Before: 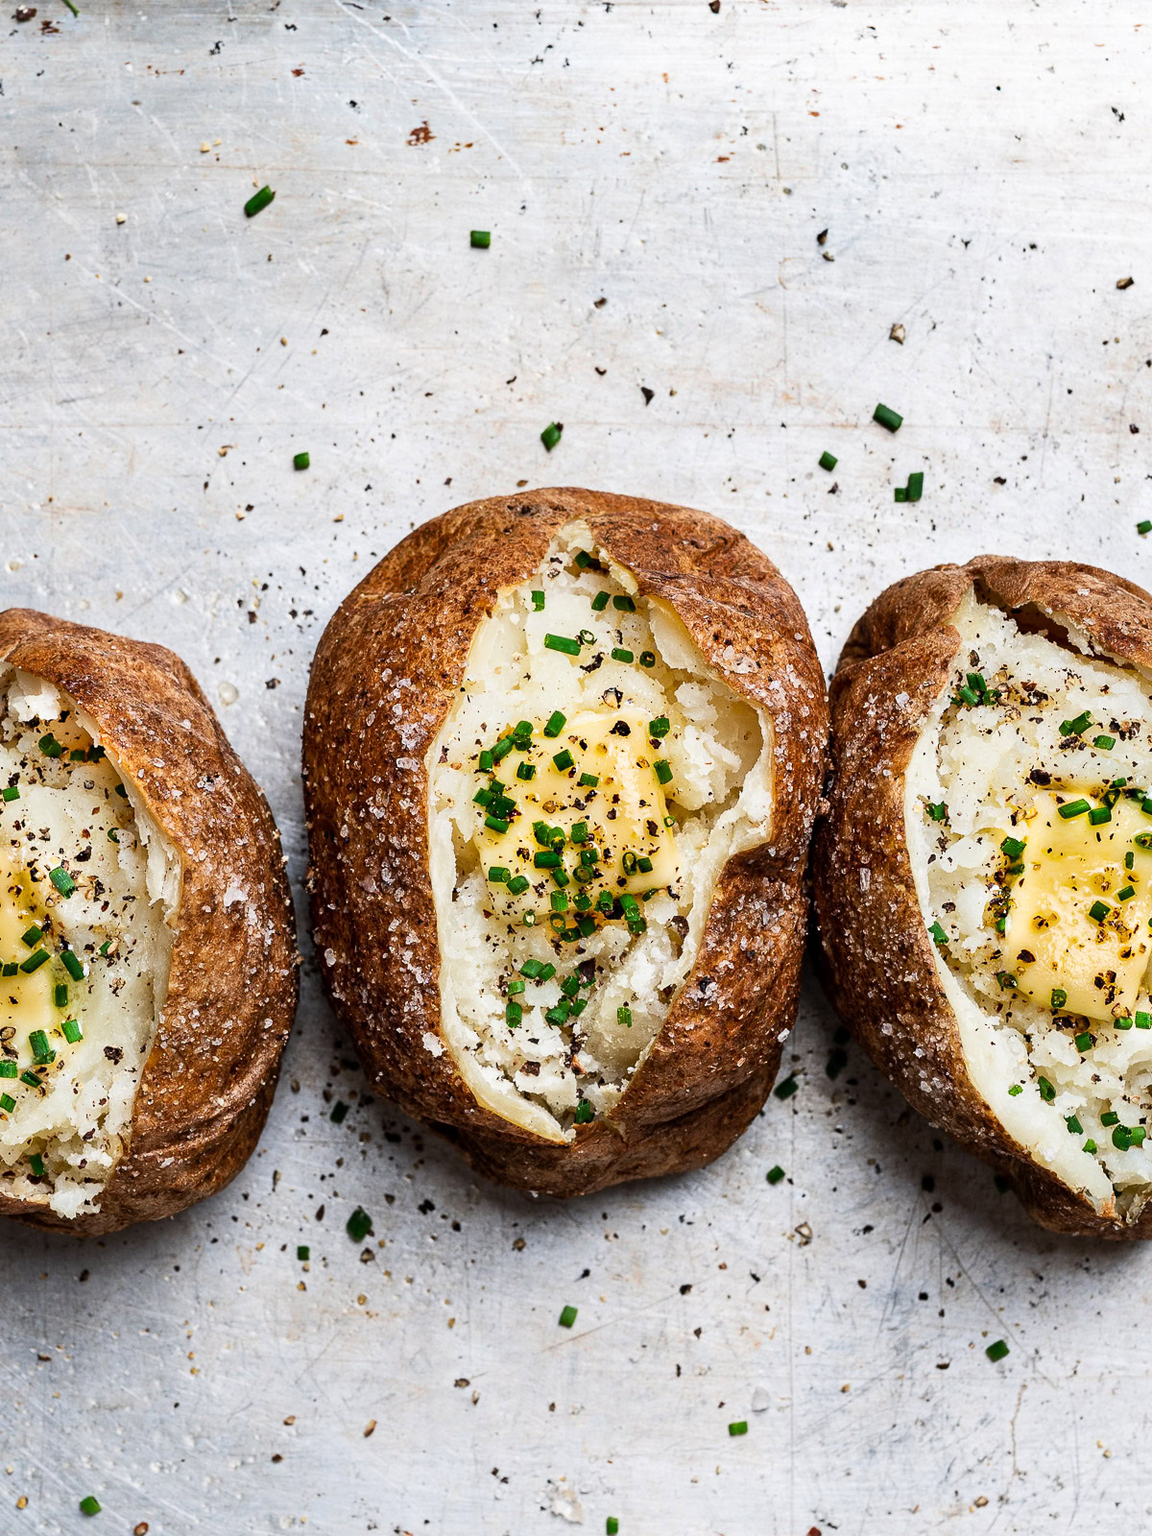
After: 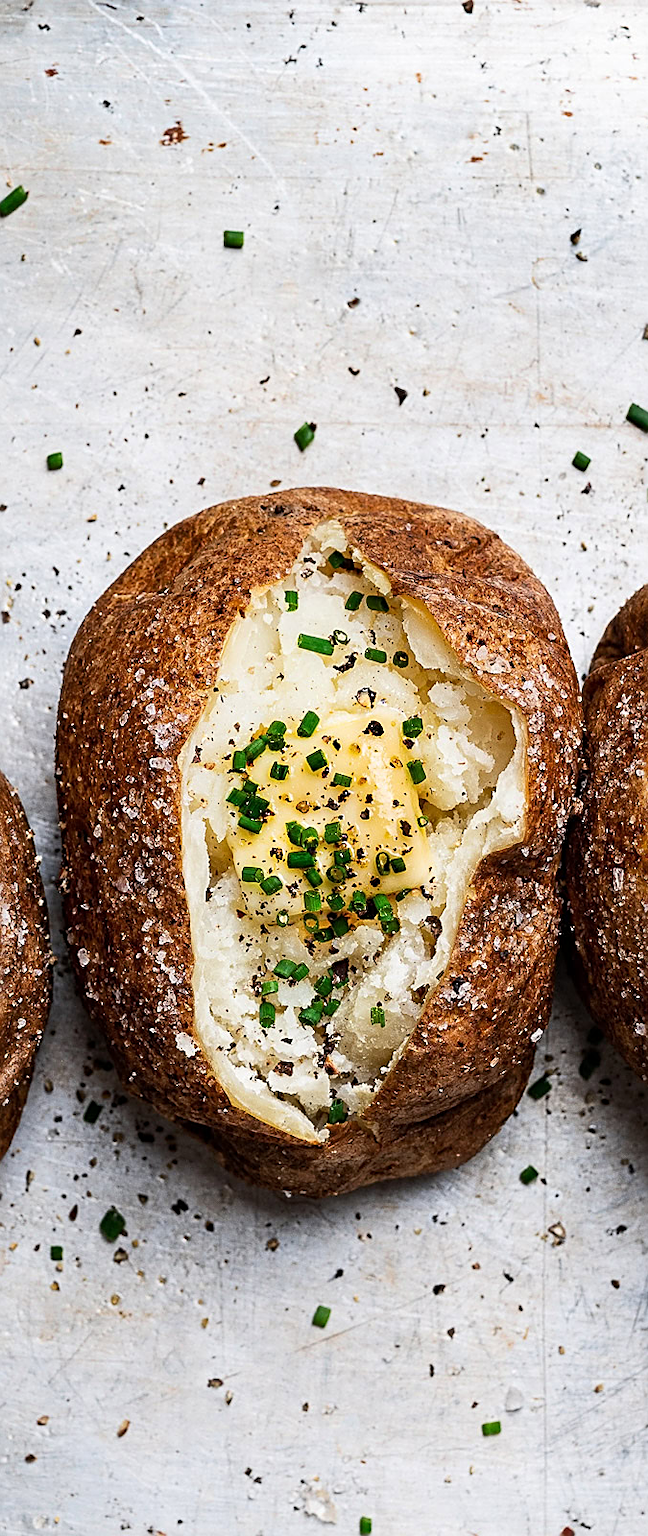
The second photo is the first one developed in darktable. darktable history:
sharpen: on, module defaults
crop: left 21.496%, right 22.254%
